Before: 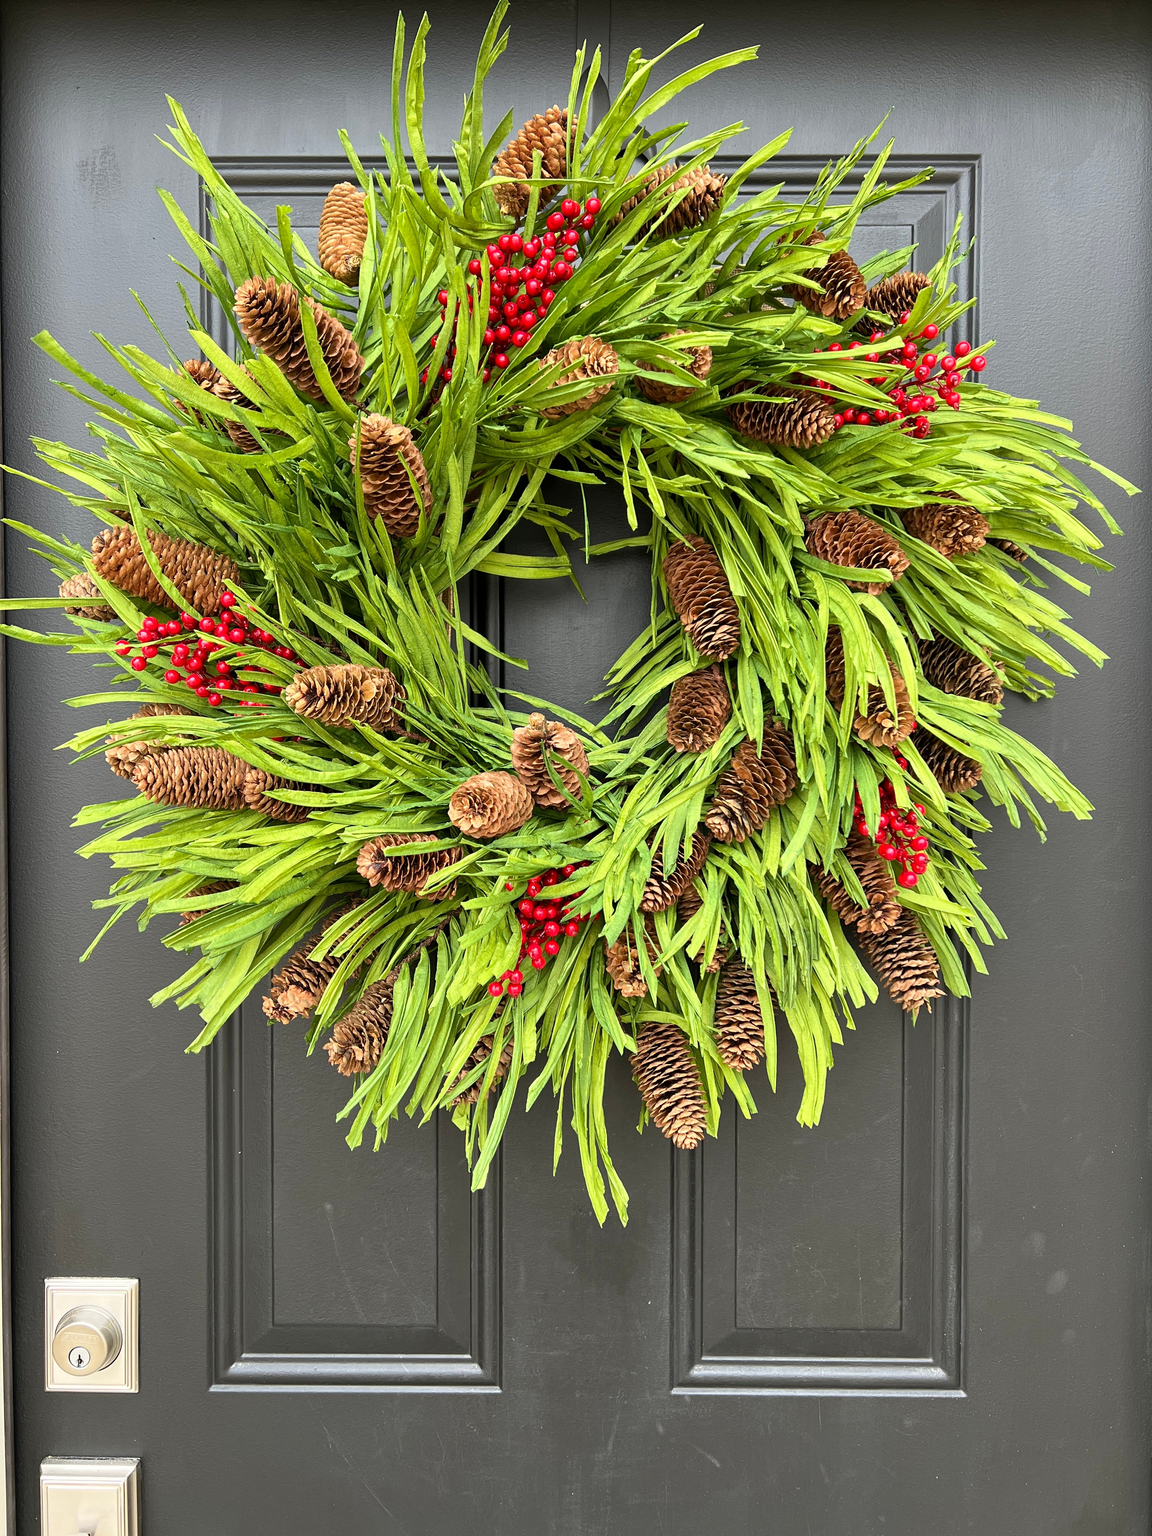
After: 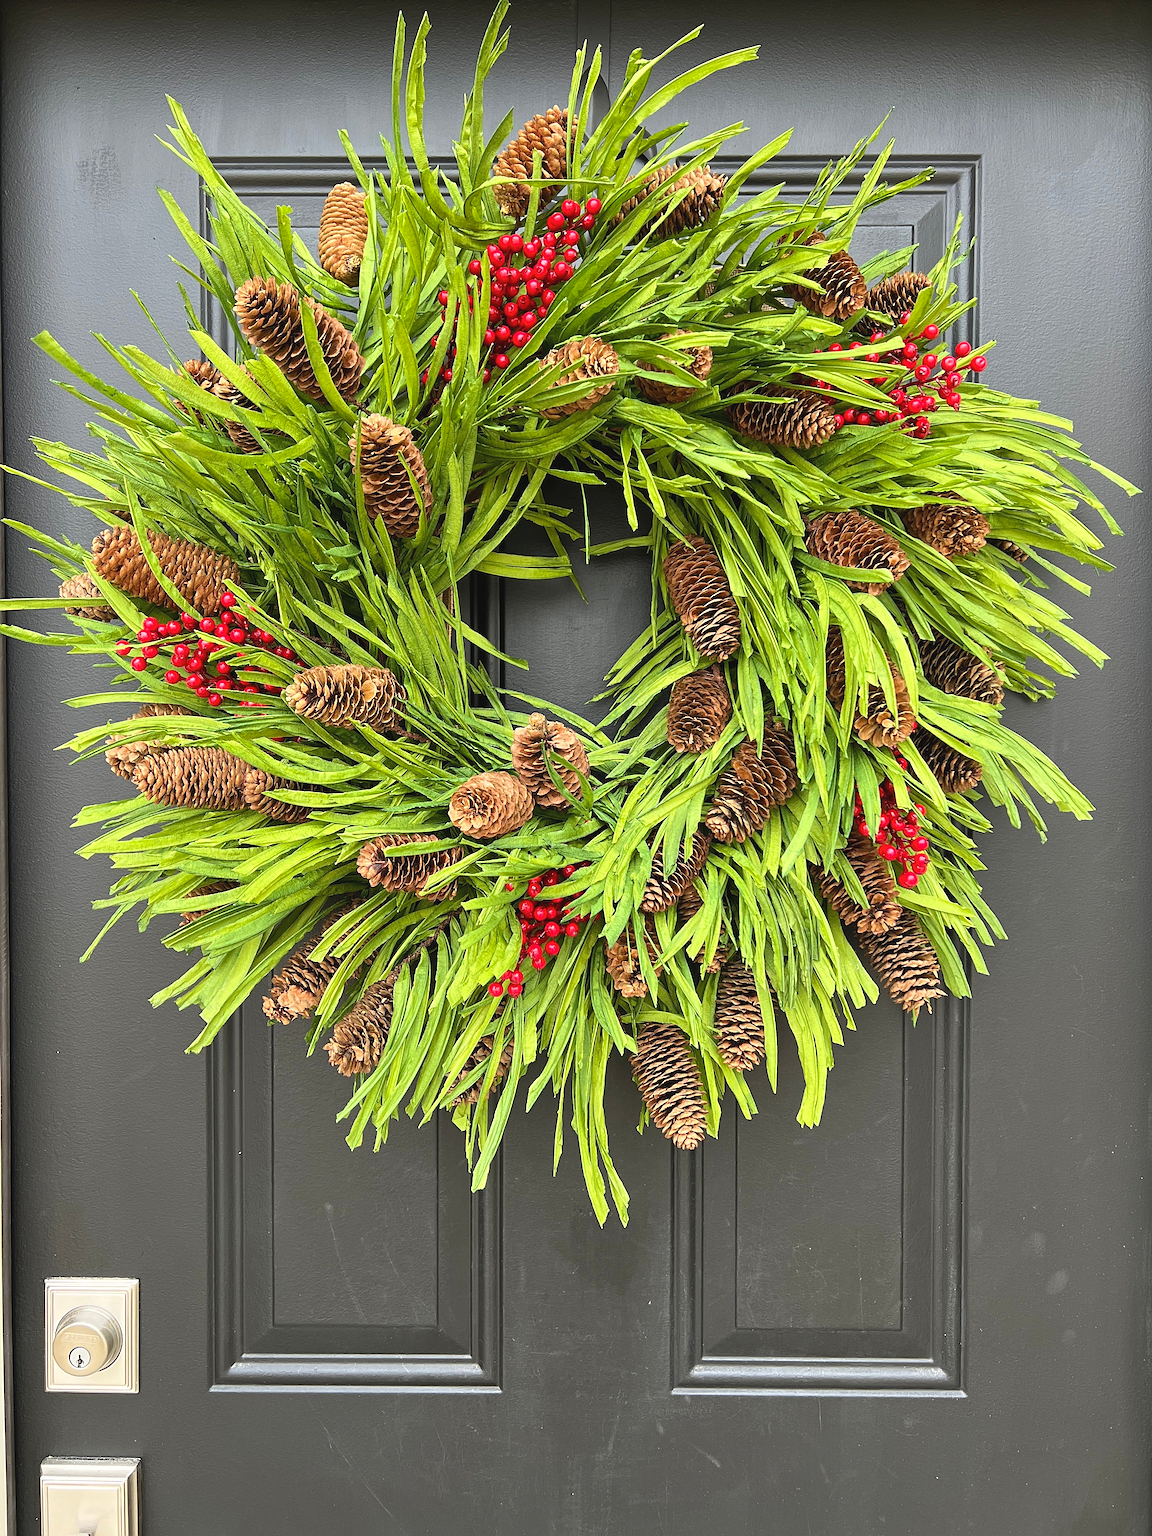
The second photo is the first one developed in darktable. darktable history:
color balance rgb: global offset › luminance 0.467%, perceptual saturation grading › global saturation 0.845%, global vibrance 14.154%
sharpen: on, module defaults
